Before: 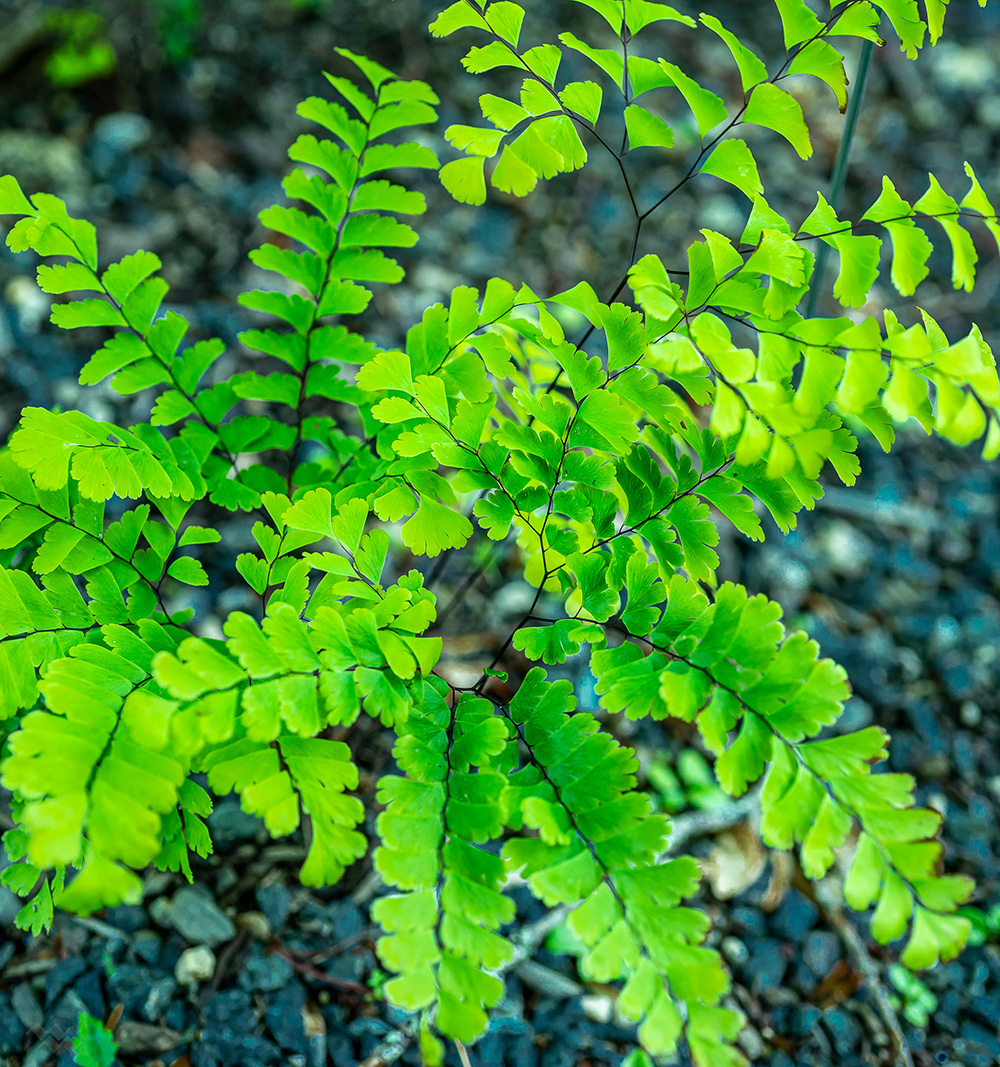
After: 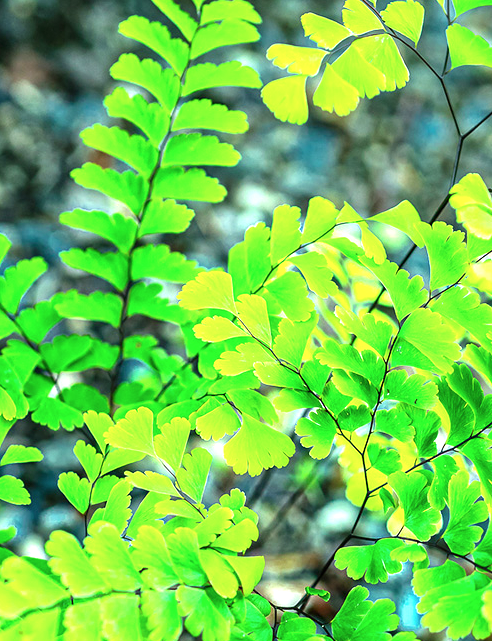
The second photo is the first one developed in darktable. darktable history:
color balance rgb: linear chroma grading › shadows -3%, linear chroma grading › highlights -4%
exposure: black level correction 0, exposure 1.2 EV, compensate exposure bias true, compensate highlight preservation false
crop: left 17.835%, top 7.675%, right 32.881%, bottom 32.213%
